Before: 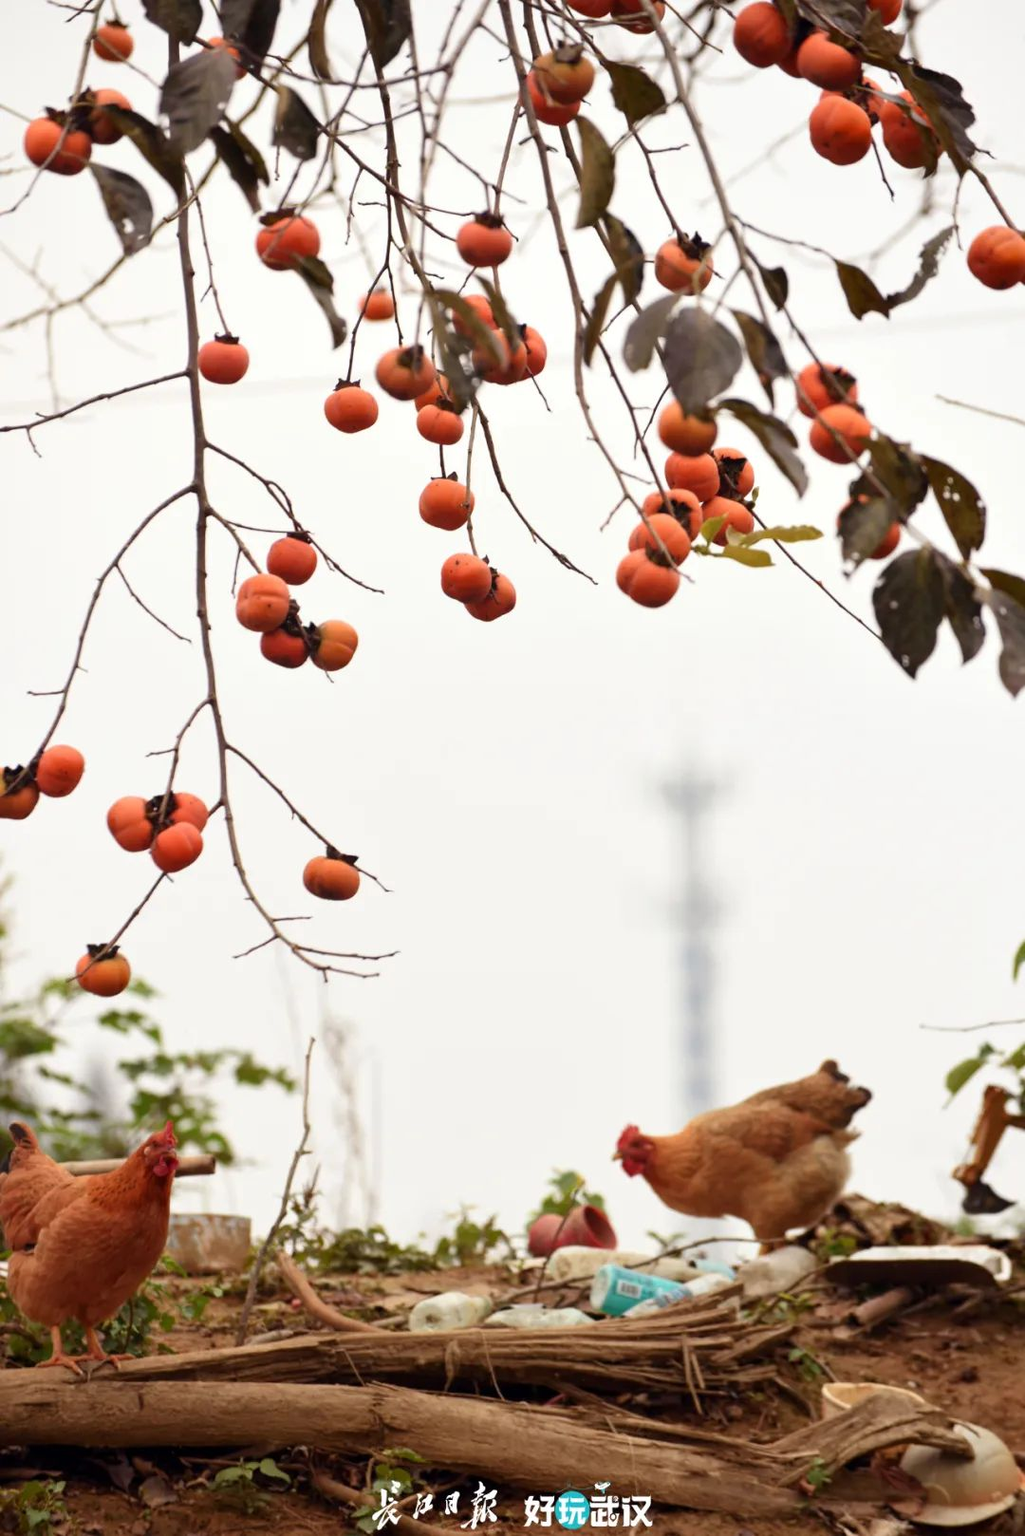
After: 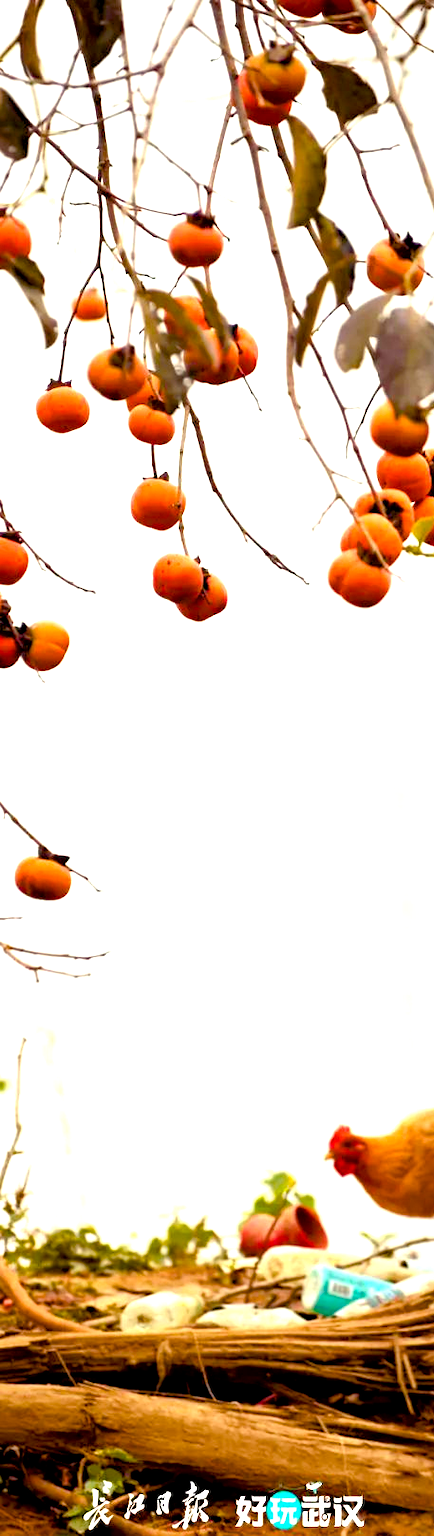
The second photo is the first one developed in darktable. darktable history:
crop: left 28.214%, right 29.376%
exposure: black level correction 0.01, exposure 1 EV, compensate highlight preservation false
color balance rgb: highlights gain › luminance 5.67%, highlights gain › chroma 2.556%, highlights gain › hue 91.66°, perceptual saturation grading › global saturation 20%, perceptual saturation grading › highlights 2.469%, perceptual saturation grading › shadows 49.625%, global vibrance 20%
